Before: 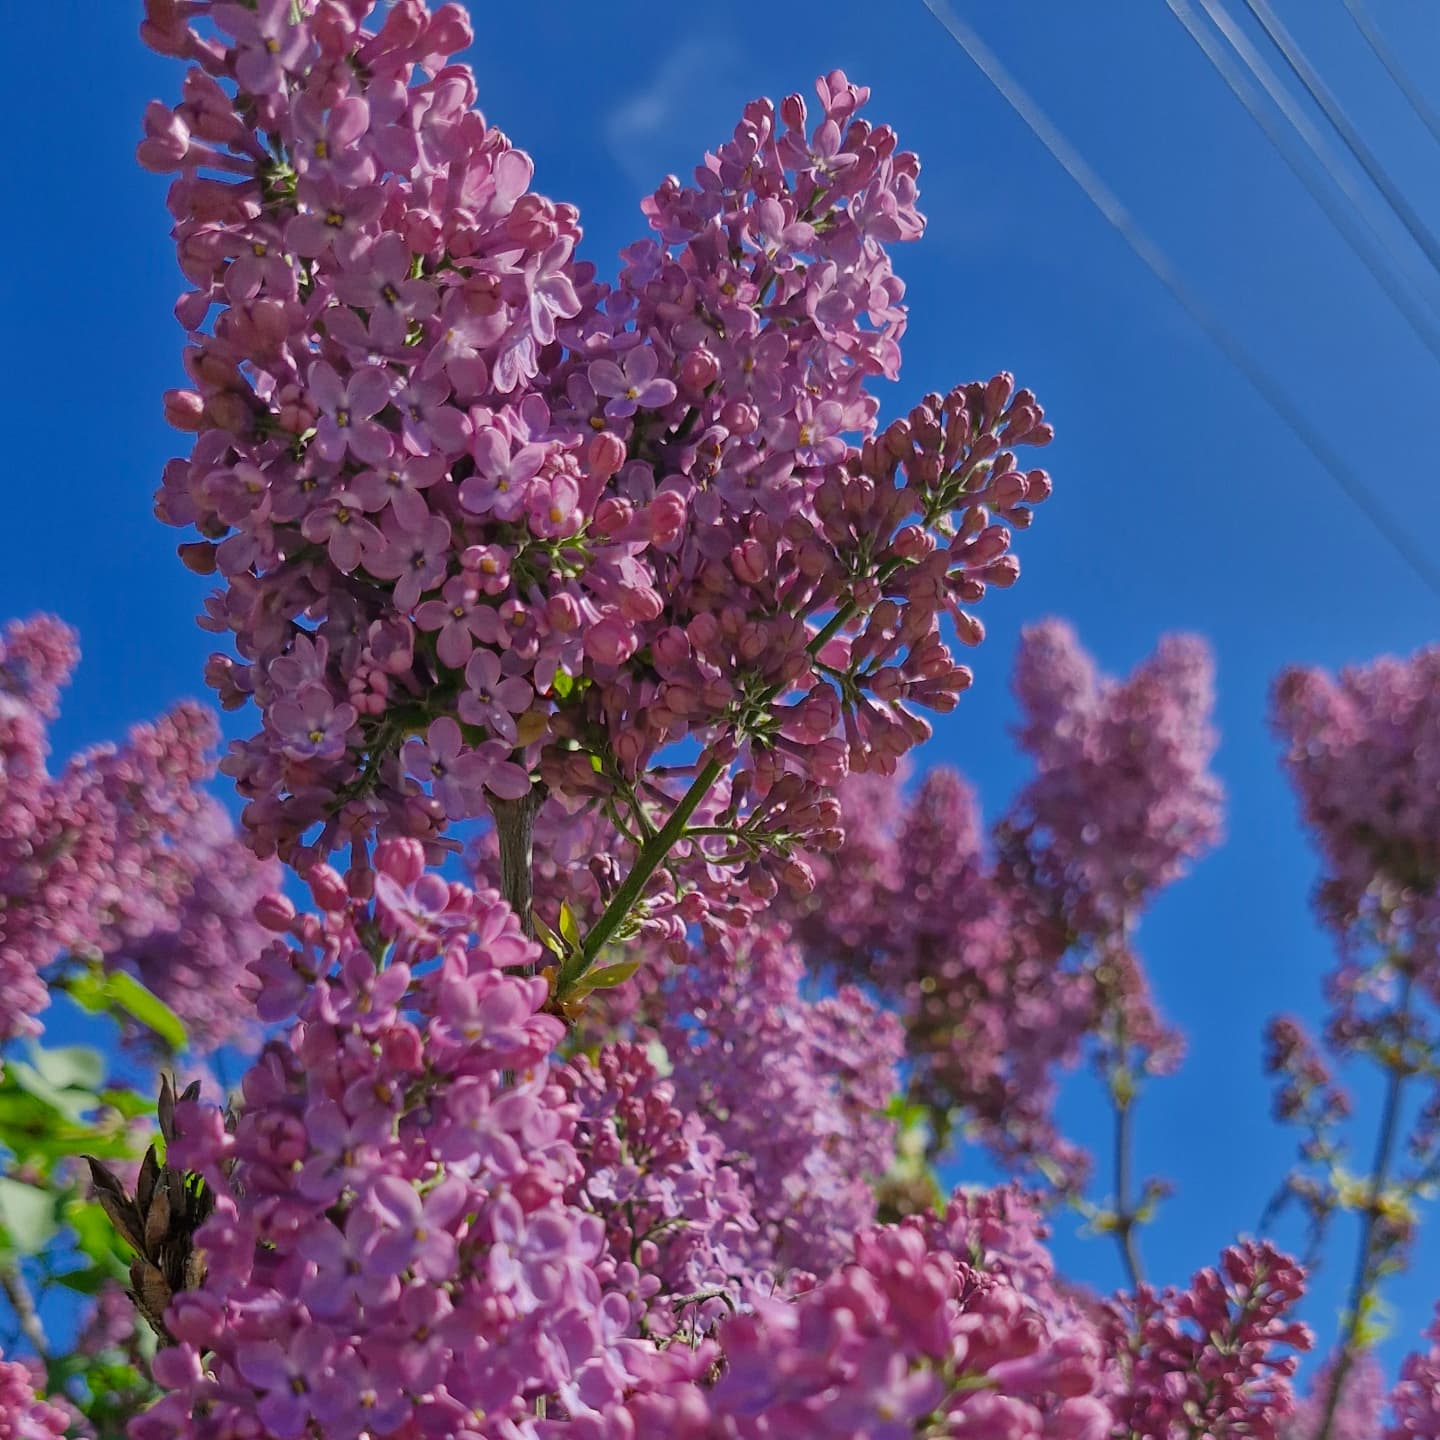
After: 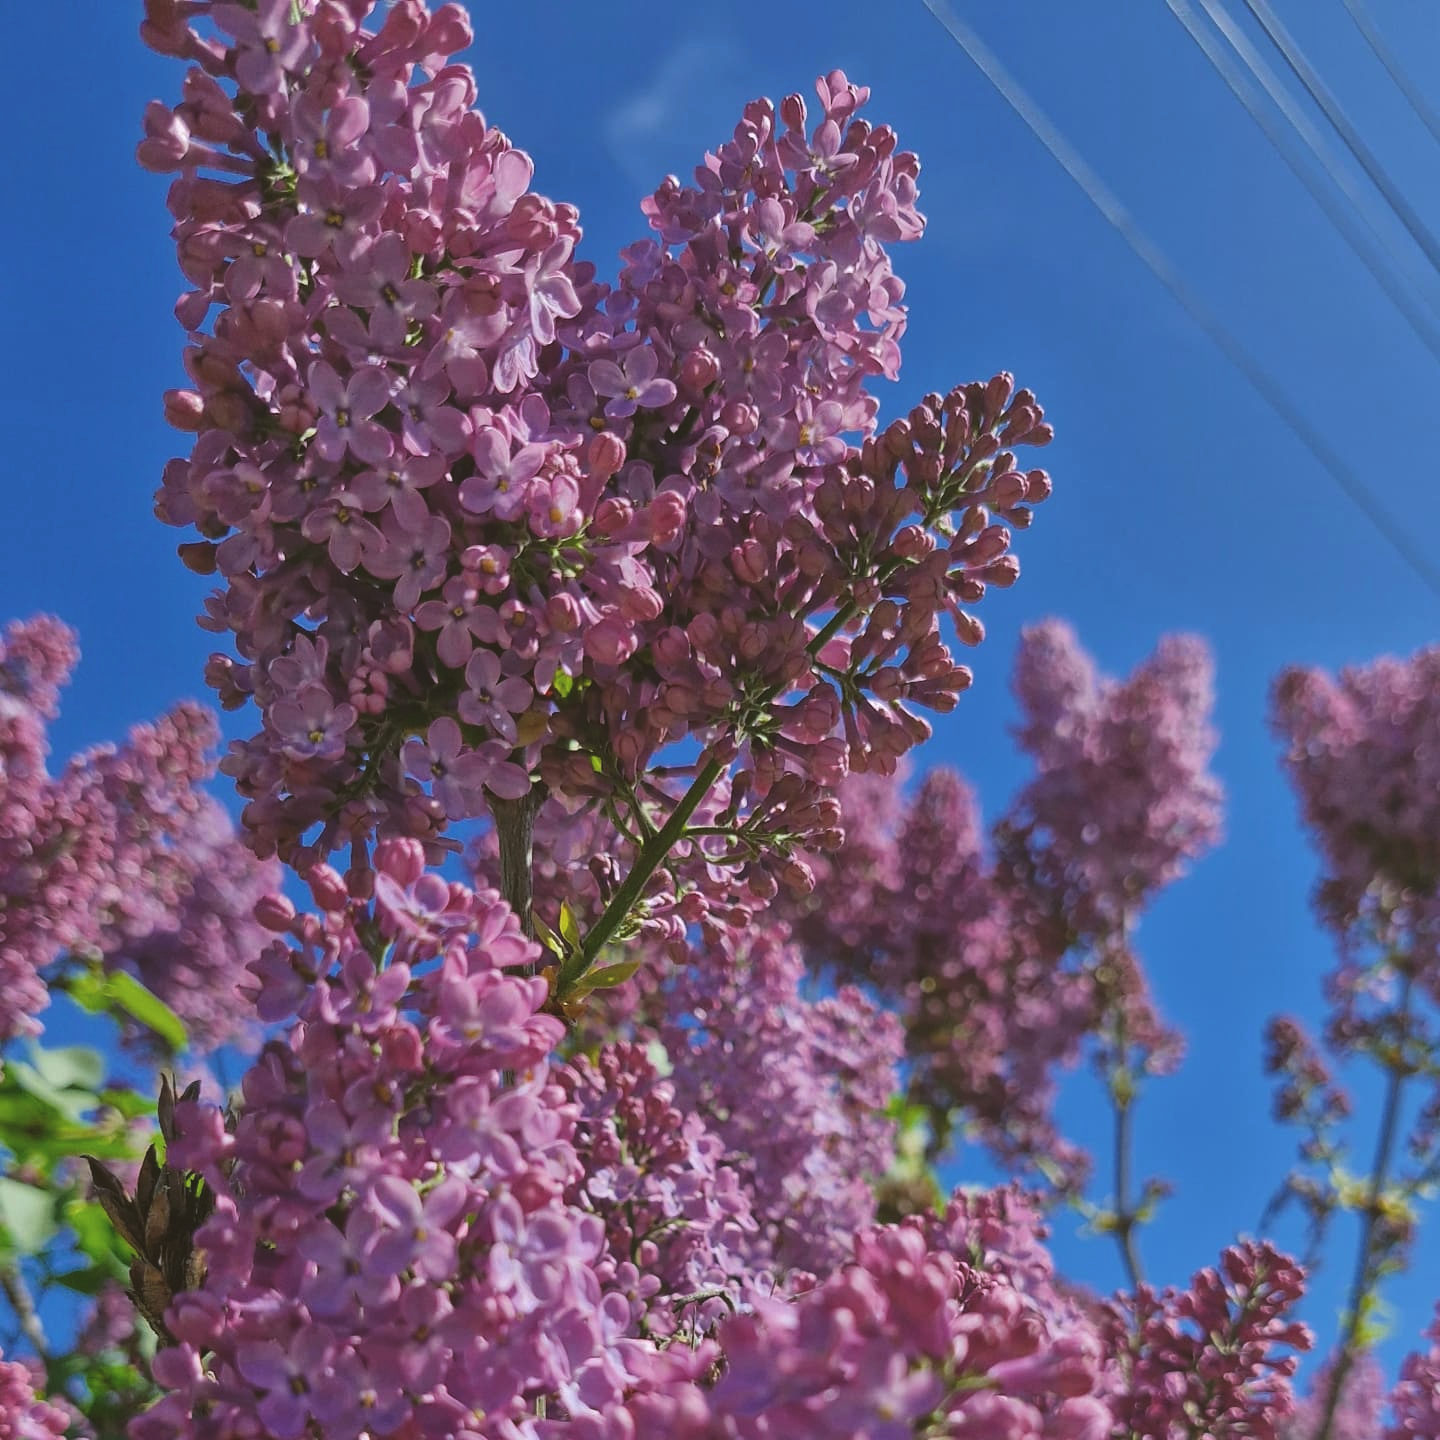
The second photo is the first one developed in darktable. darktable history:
tone equalizer: -8 EV -0.417 EV, -7 EV -0.389 EV, -6 EV -0.333 EV, -5 EV -0.222 EV, -3 EV 0.222 EV, -2 EV 0.333 EV, -1 EV 0.389 EV, +0 EV 0.417 EV, edges refinement/feathering 500, mask exposure compensation -1.57 EV, preserve details no
exposure: black level correction -0.014, exposure -0.193 EV, compensate highlight preservation false
color balance: lift [1.004, 1.002, 1.002, 0.998], gamma [1, 1.007, 1.002, 0.993], gain [1, 0.977, 1.013, 1.023], contrast -3.64%
